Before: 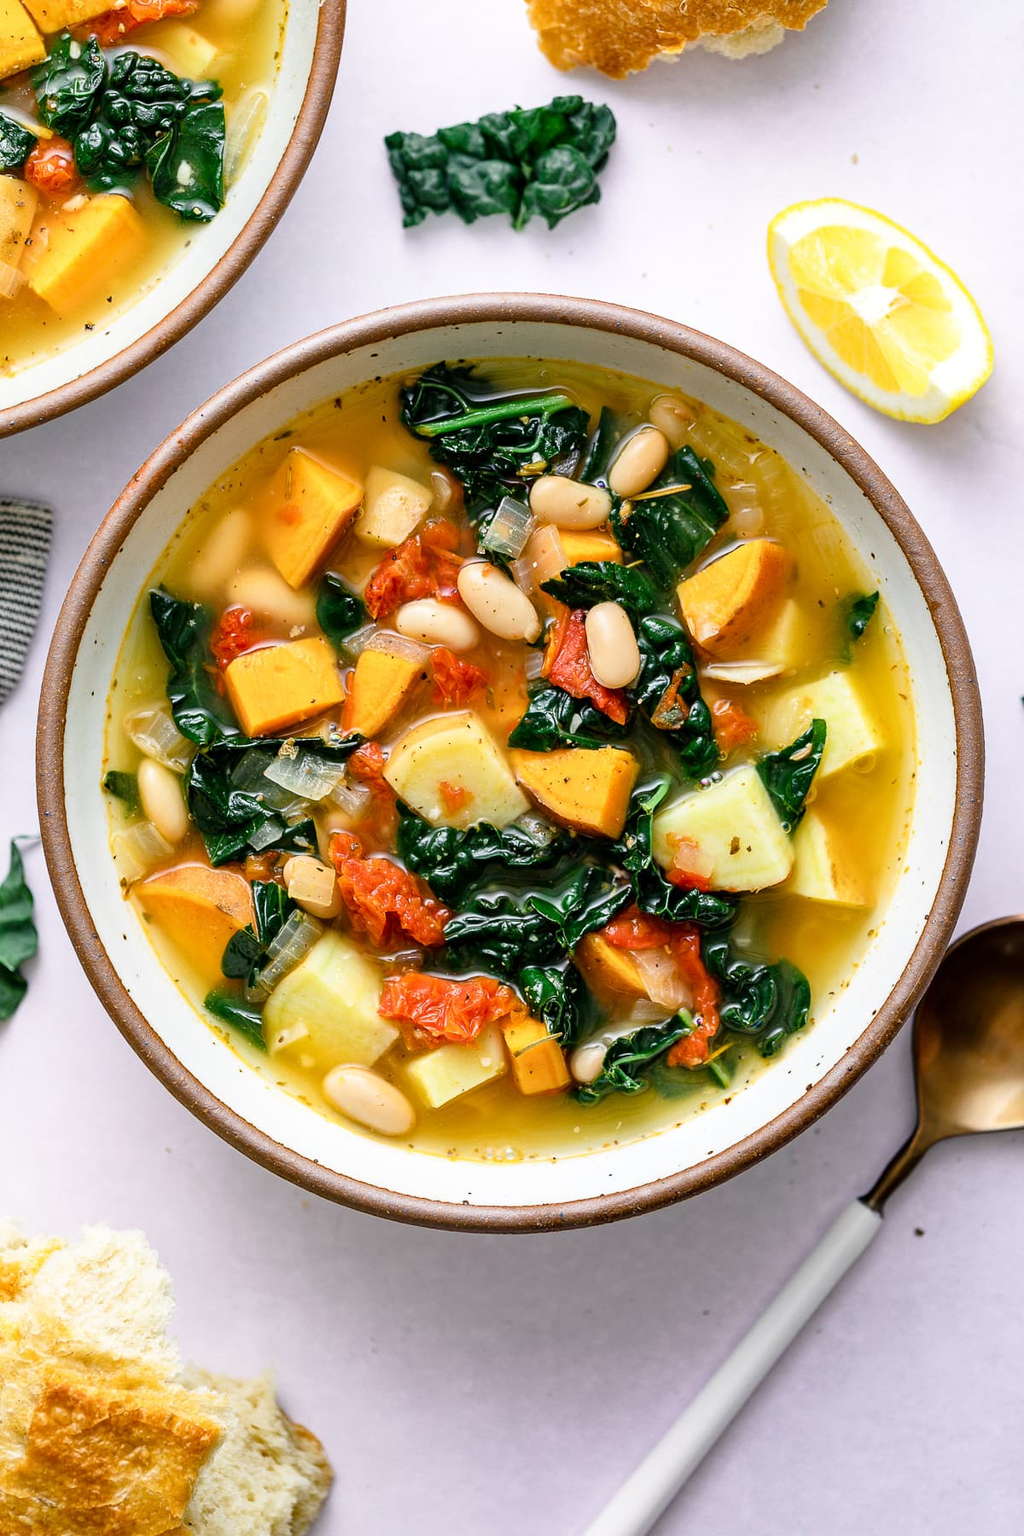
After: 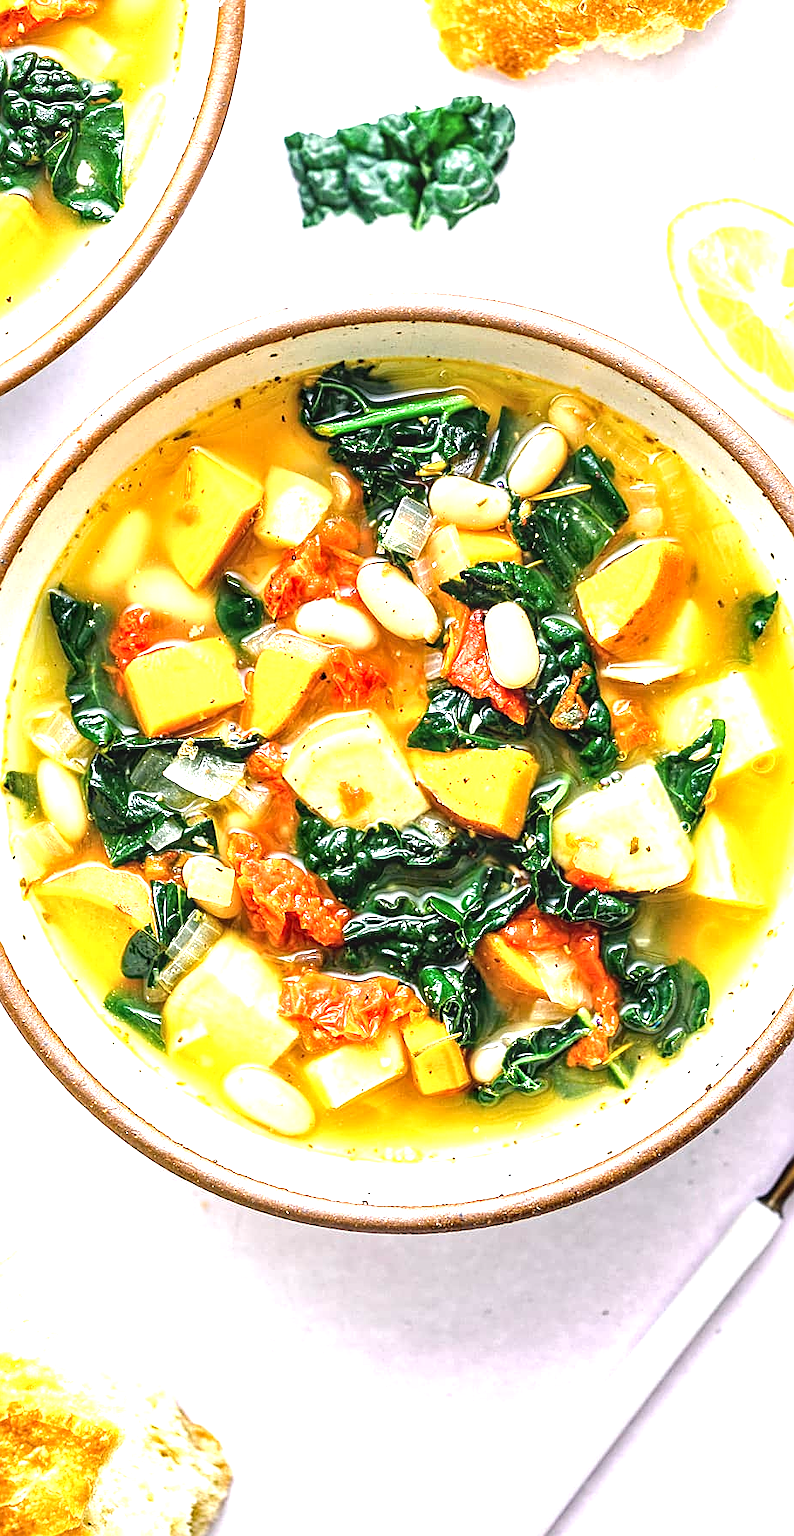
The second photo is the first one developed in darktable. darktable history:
crop: left 9.902%, right 12.478%
local contrast: on, module defaults
sharpen: radius 1.967
exposure: black level correction 0, exposure 1.465 EV
